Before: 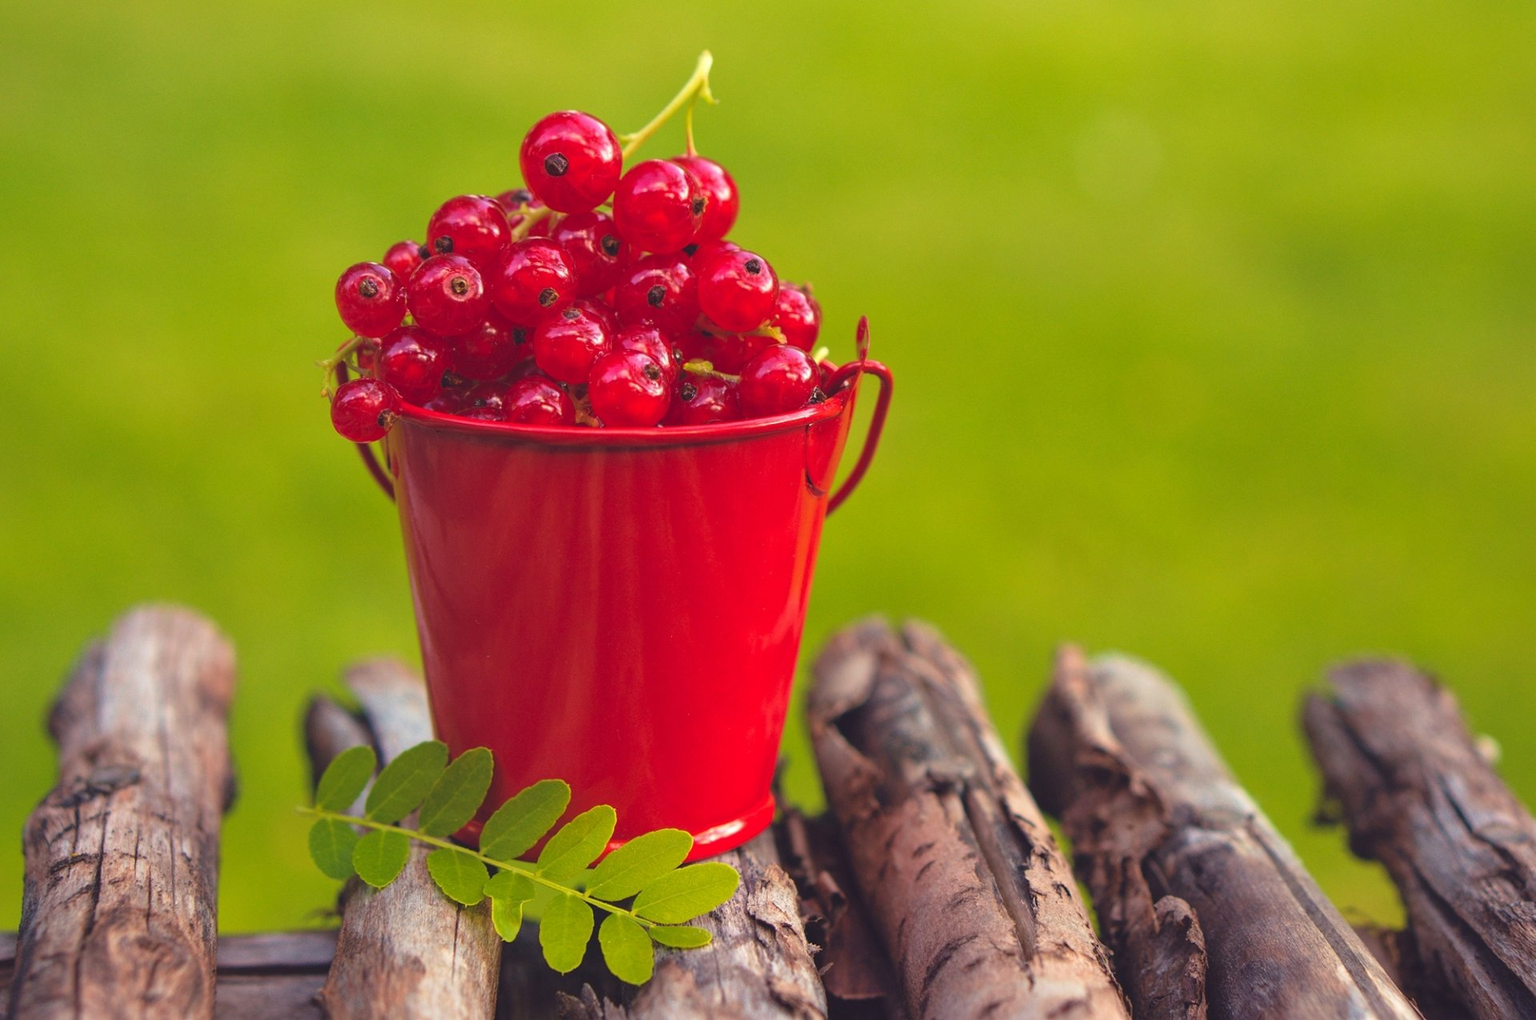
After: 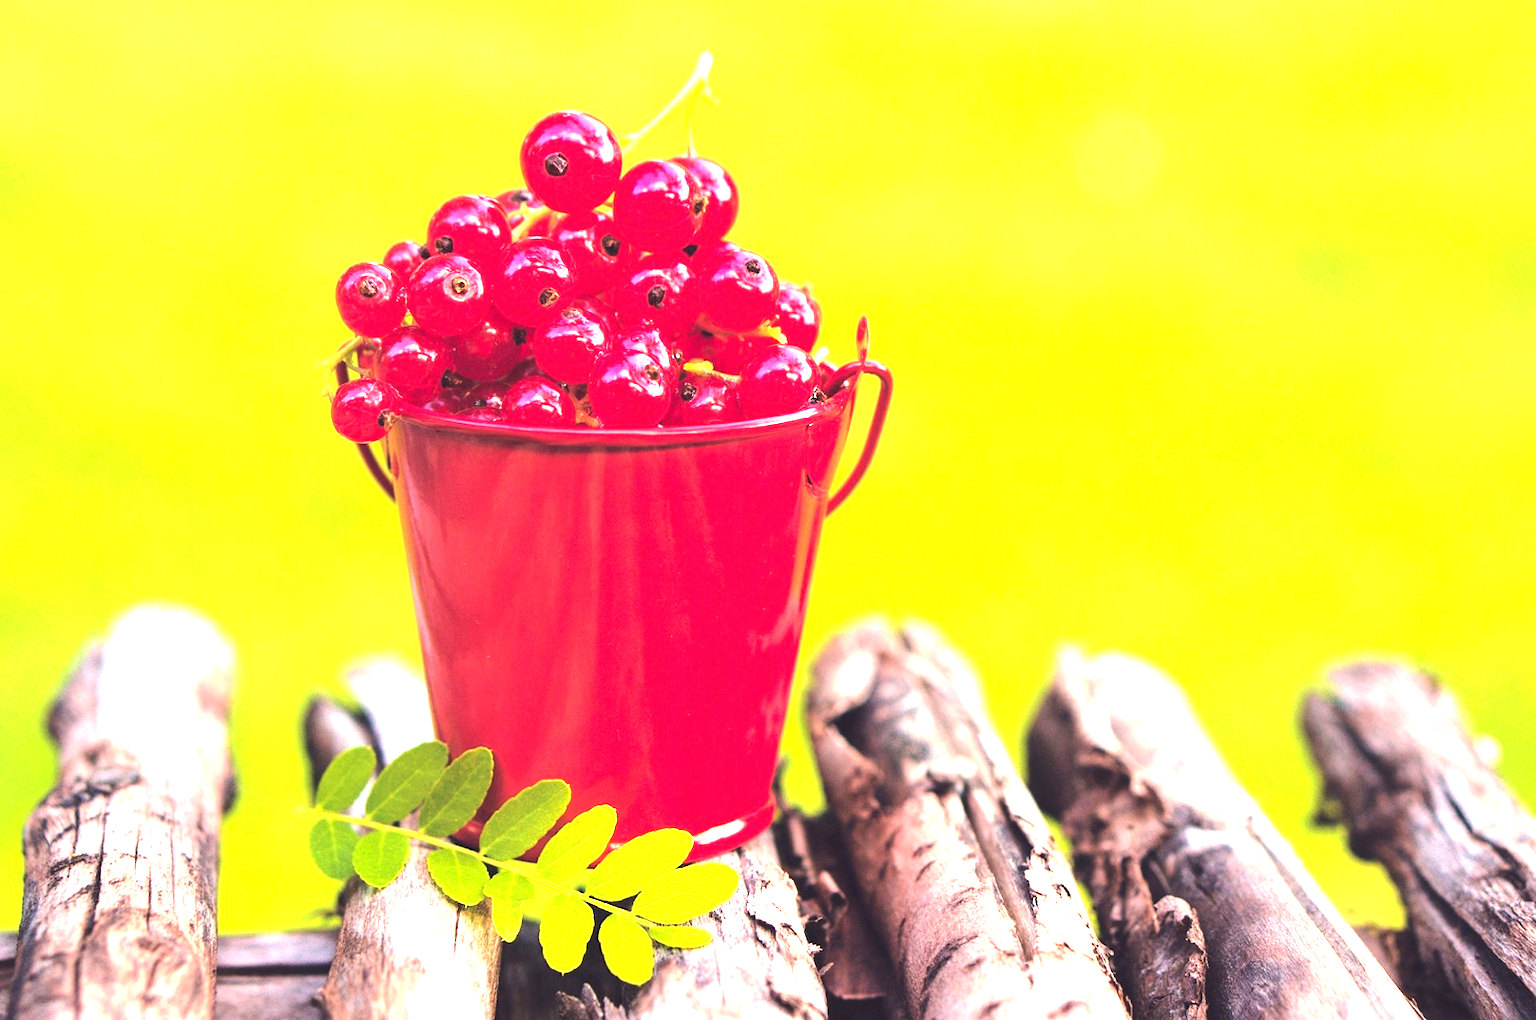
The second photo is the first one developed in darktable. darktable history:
tone equalizer: -8 EV -1.08 EV, -7 EV -1.01 EV, -6 EV -0.867 EV, -5 EV -0.578 EV, -3 EV 0.578 EV, -2 EV 0.867 EV, -1 EV 1.01 EV, +0 EV 1.08 EV, edges refinement/feathering 500, mask exposure compensation -1.57 EV, preserve details no
exposure: black level correction 0, exposure 1.2 EV, compensate exposure bias true, compensate highlight preservation false
